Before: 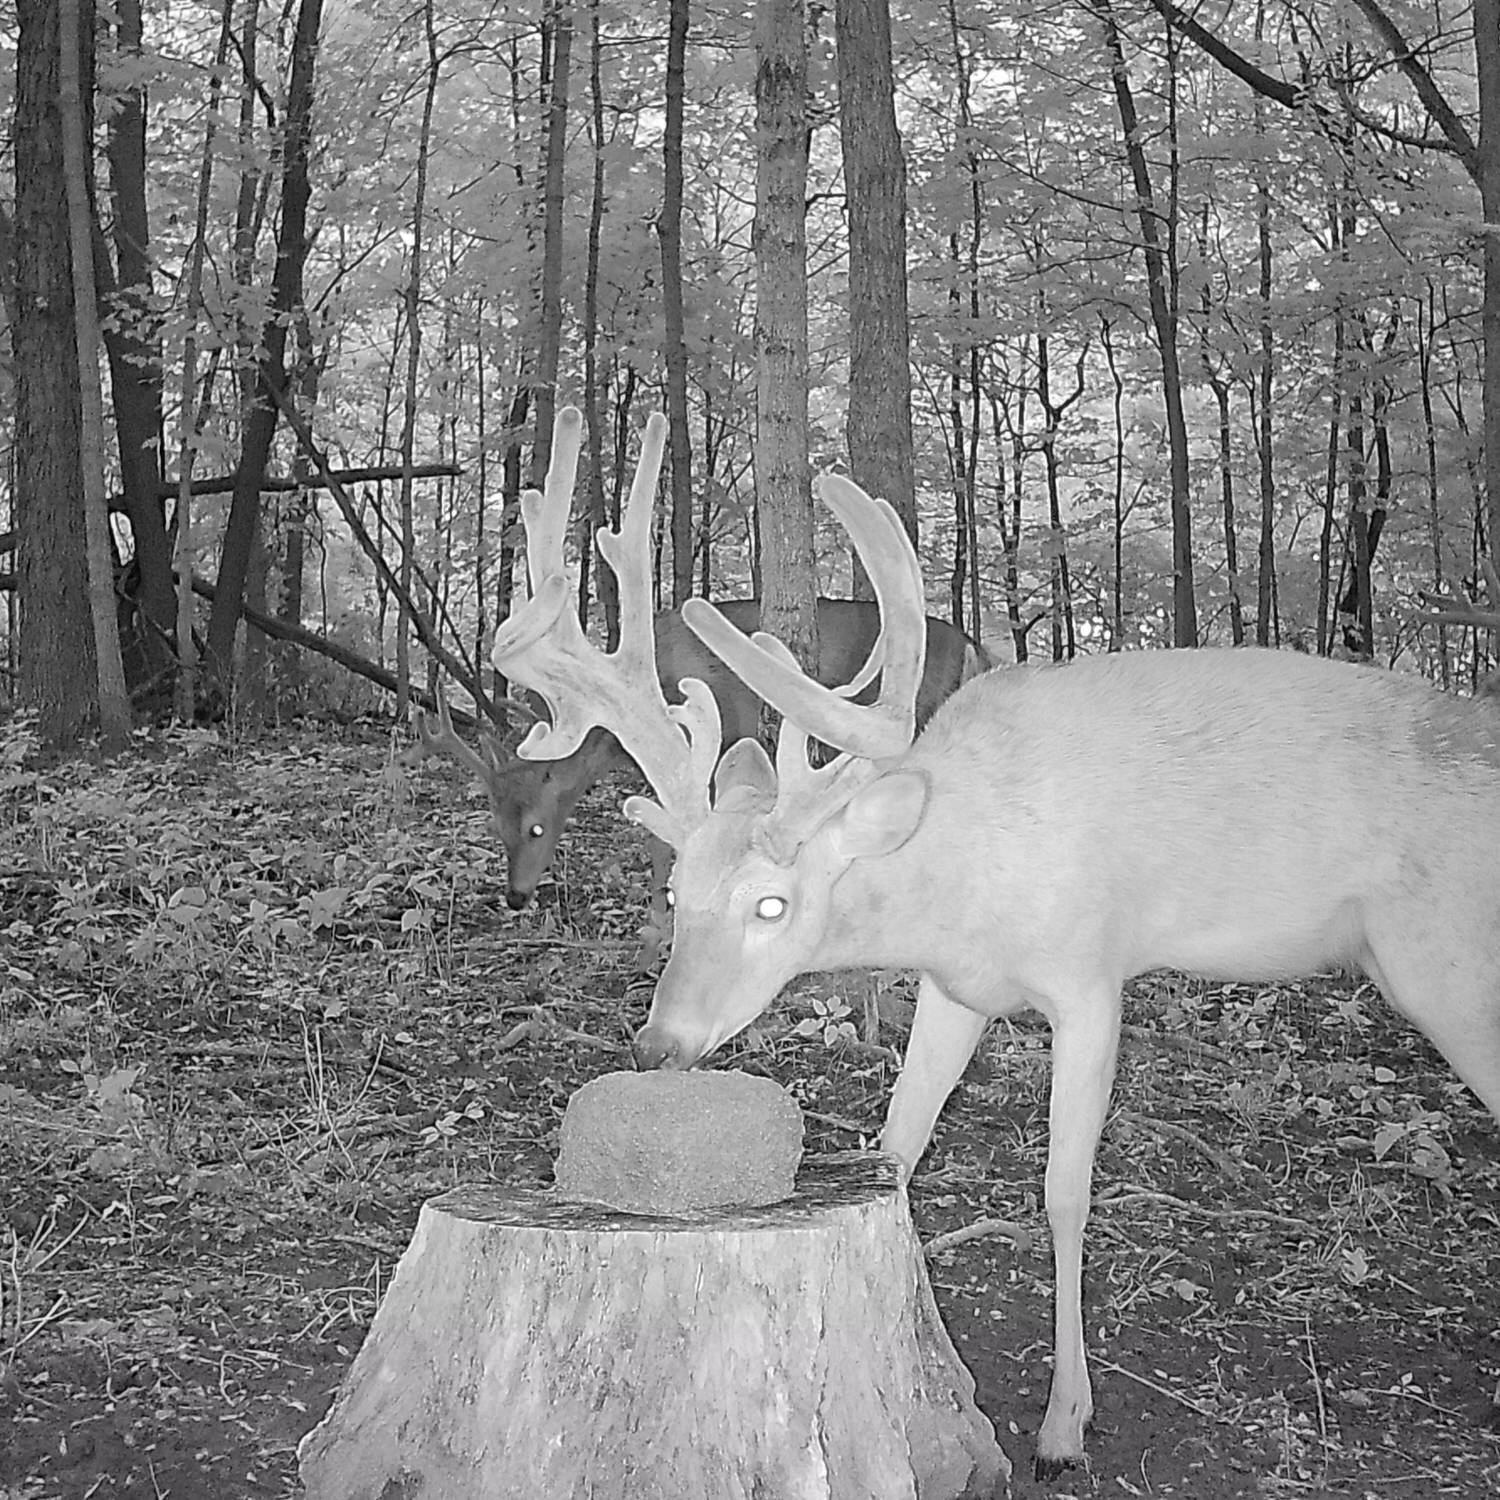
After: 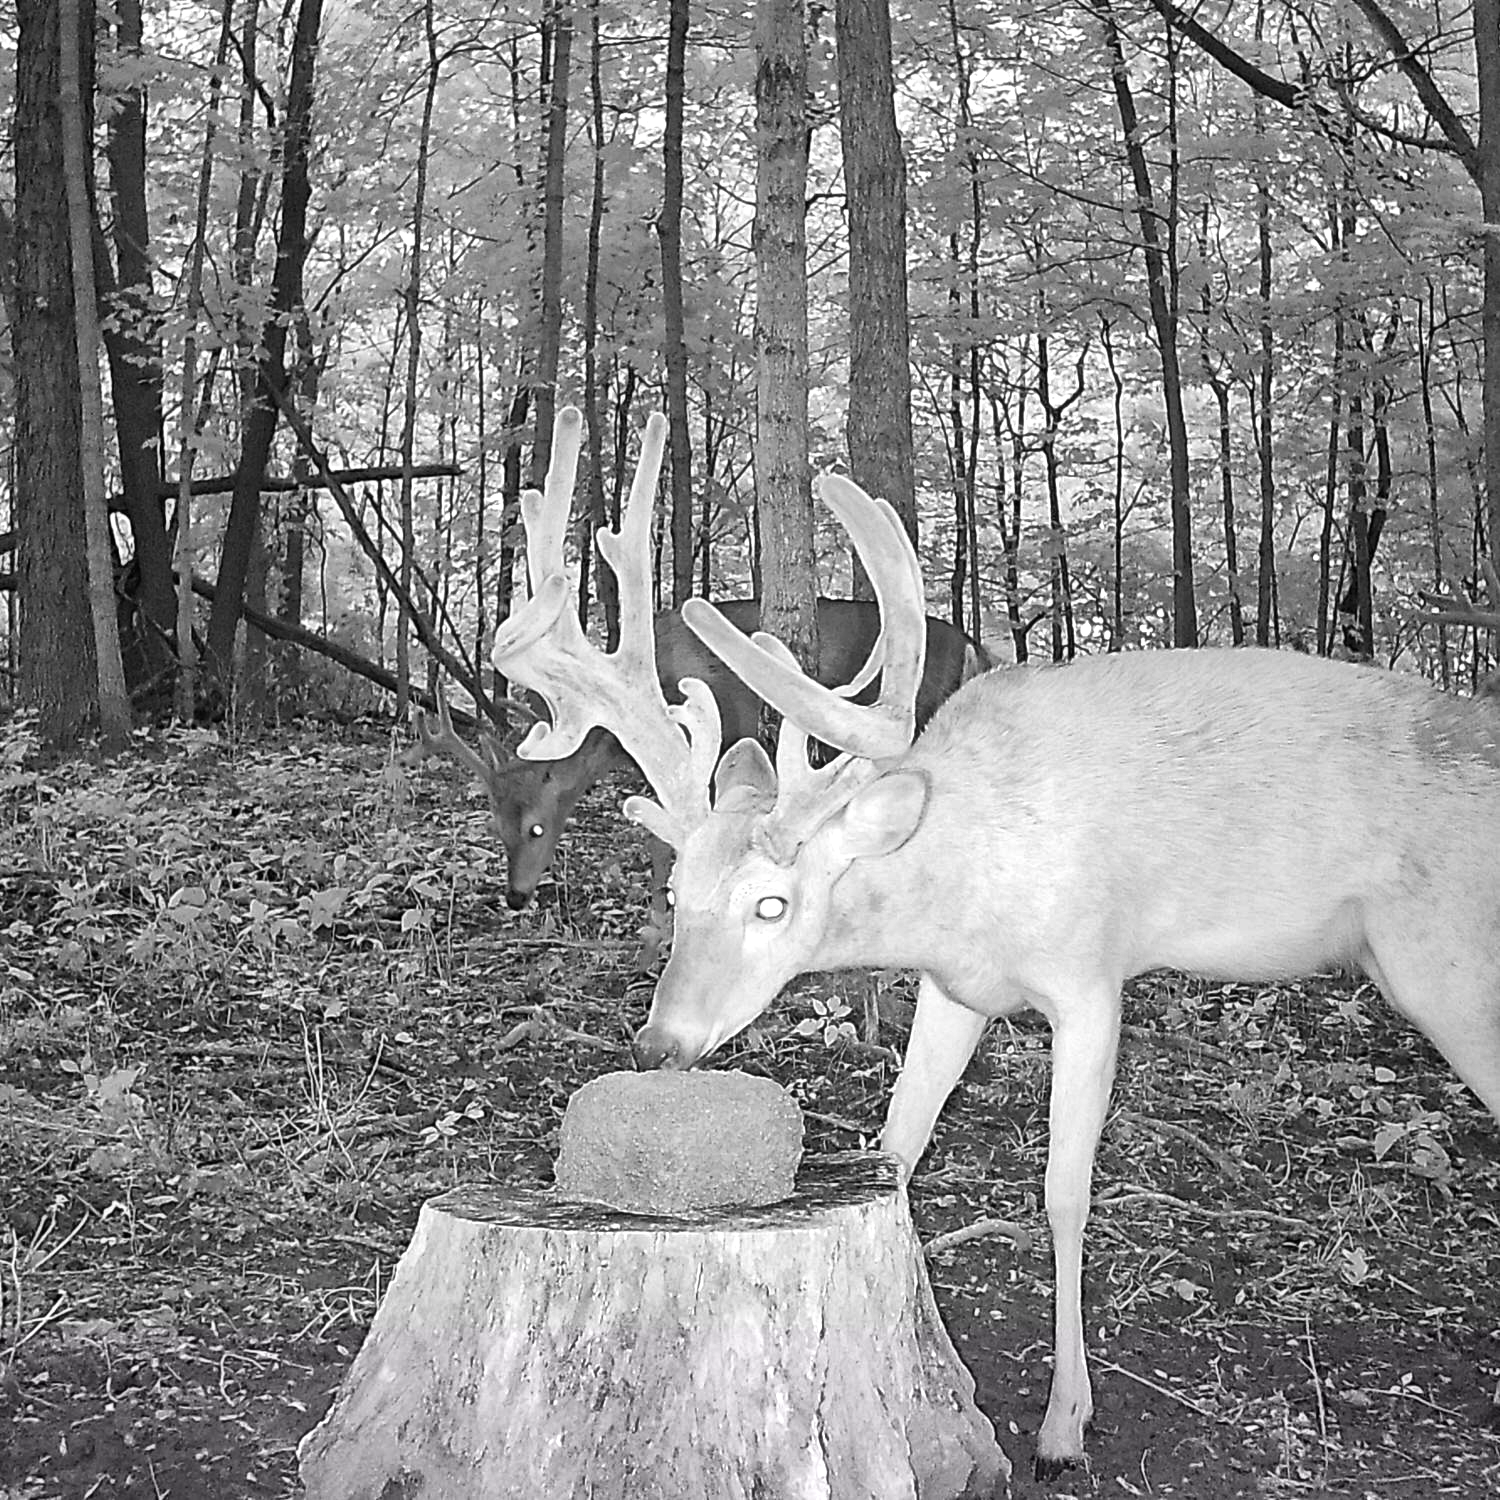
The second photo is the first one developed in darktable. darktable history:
contrast brightness saturation: contrast 0.129, brightness -0.053, saturation 0.152
exposure: exposure -0.045 EV, compensate highlight preservation false
color balance rgb: perceptual saturation grading › global saturation 19.676%, perceptual brilliance grading › global brilliance 11.795%, global vibrance 5.943%
shadows and highlights: soften with gaussian
